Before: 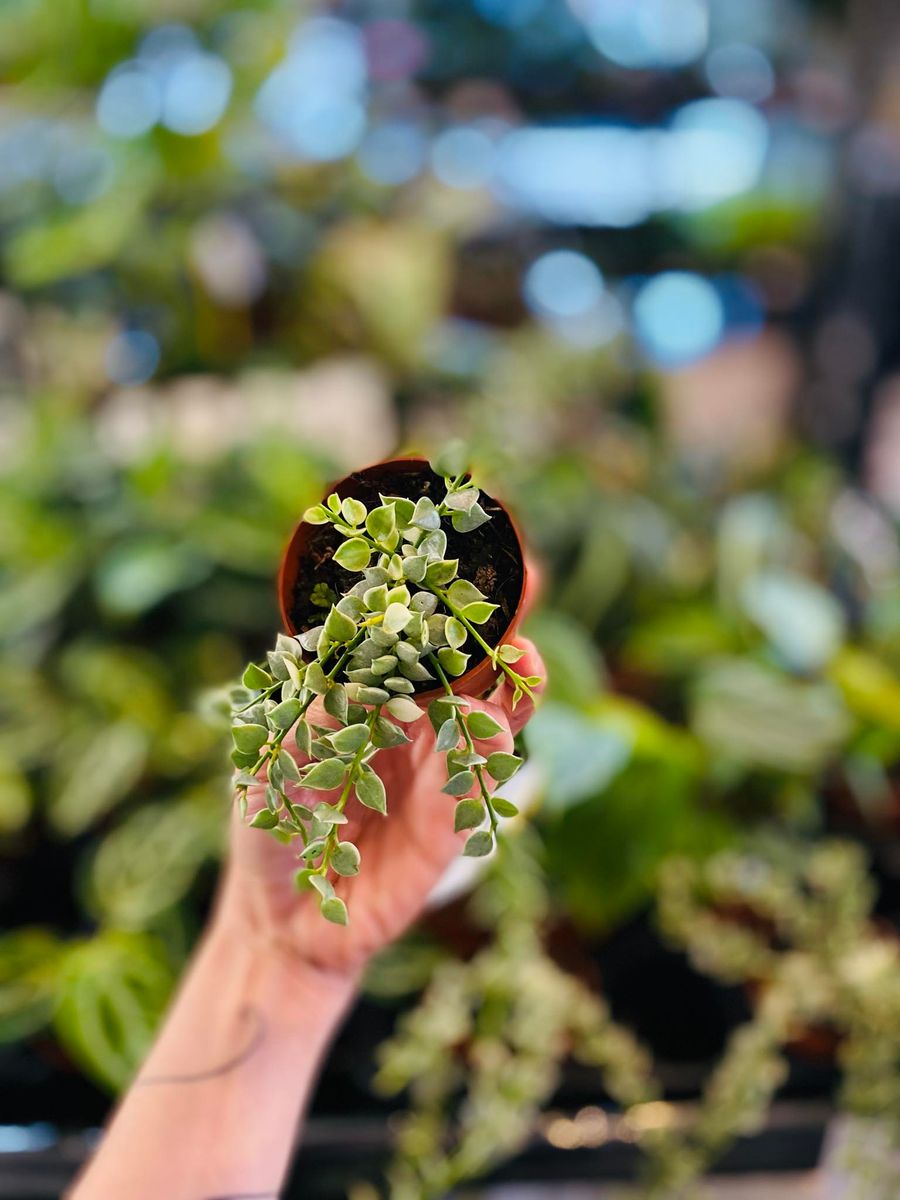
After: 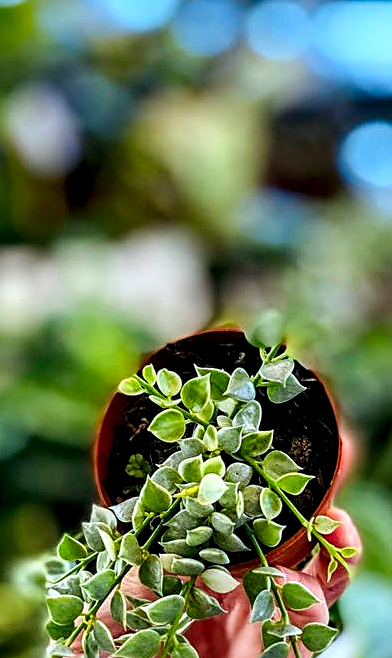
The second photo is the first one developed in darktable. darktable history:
sharpen: on, module defaults
crop: left 20.572%, top 10.813%, right 35.847%, bottom 34.282%
shadows and highlights: shadows 36.34, highlights -27.28, soften with gaussian
contrast brightness saturation: contrast 0.125, brightness -0.05, saturation 0.161
local contrast: detail 160%
levels: black 0.013%, levels [0.018, 0.493, 1]
color calibration: illuminant Planckian (black body), x 0.376, y 0.374, temperature 4115.75 K
